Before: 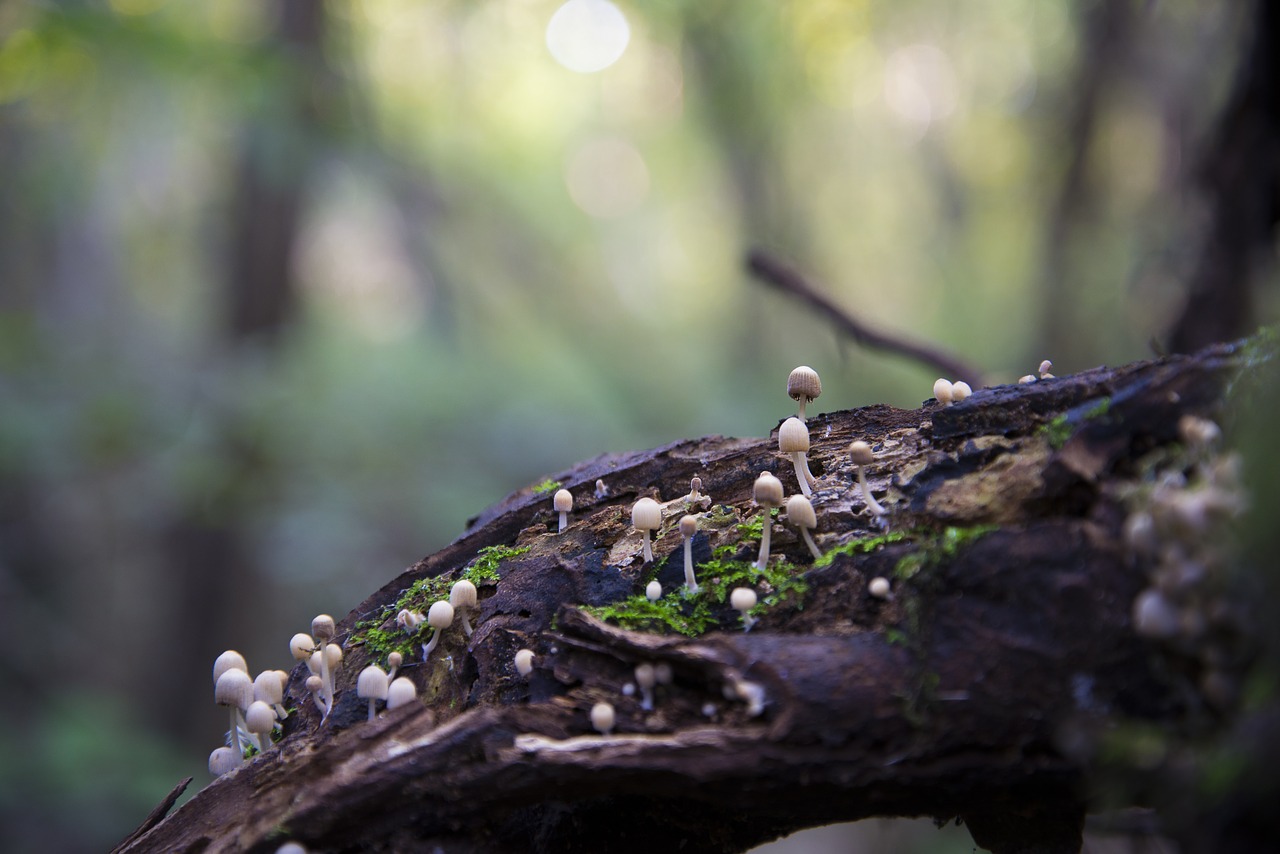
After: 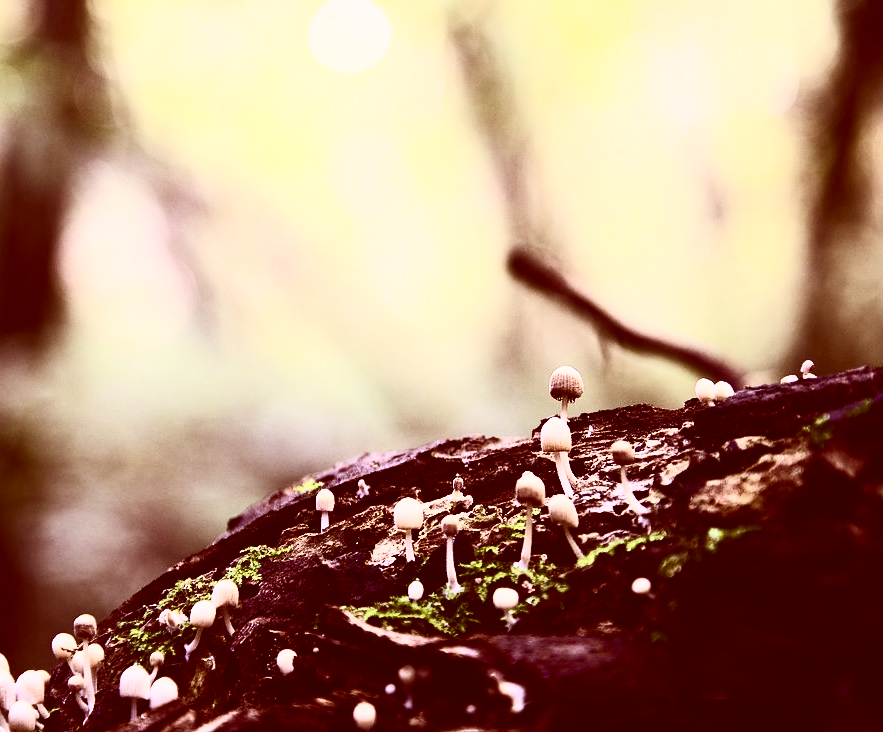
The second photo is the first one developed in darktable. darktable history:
contrast brightness saturation: contrast 0.94, brightness 0.191
exposure: black level correction 0, exposure 0.302 EV, compensate highlight preservation false
crop: left 18.609%, right 12.402%, bottom 14.258%
color correction: highlights a* 9.26, highlights b* 8.59, shadows a* 39.22, shadows b* 39.88, saturation 0.816
contrast equalizer: y [[0.439, 0.44, 0.442, 0.457, 0.493, 0.498], [0.5 ×6], [0.5 ×6], [0 ×6], [0 ×6]], mix 0.188
